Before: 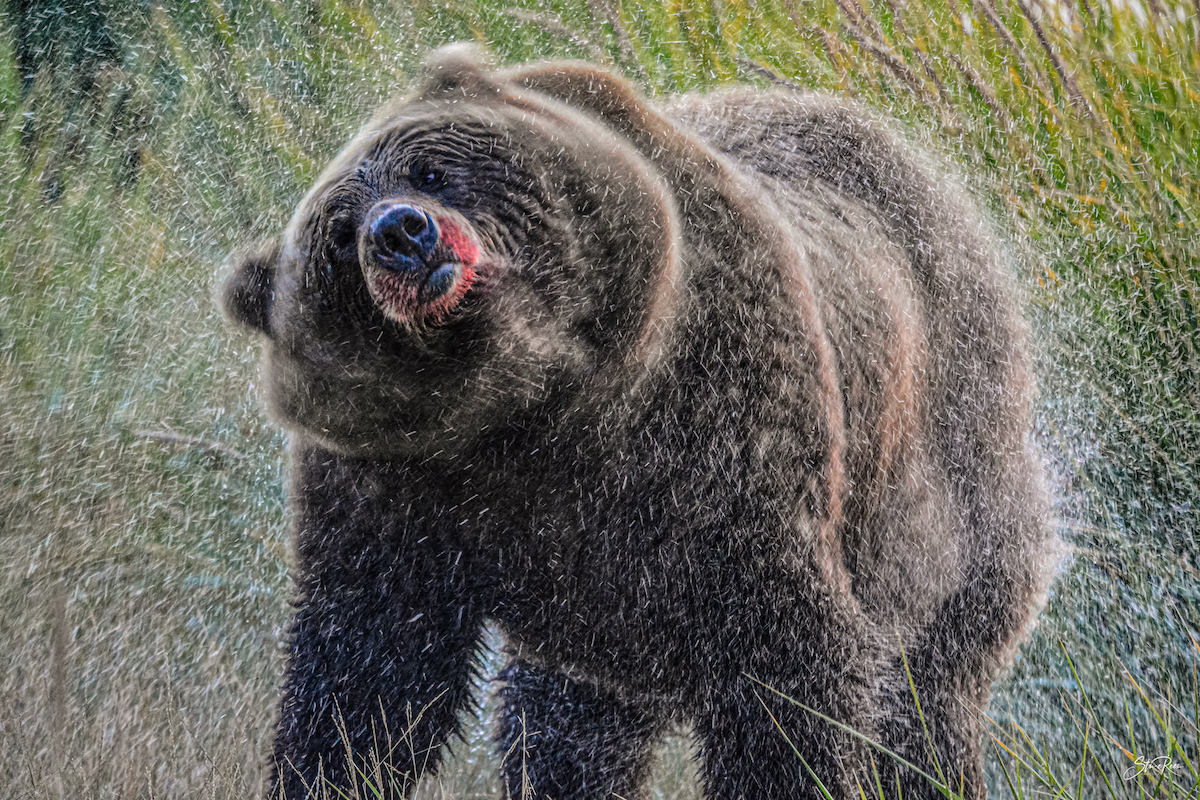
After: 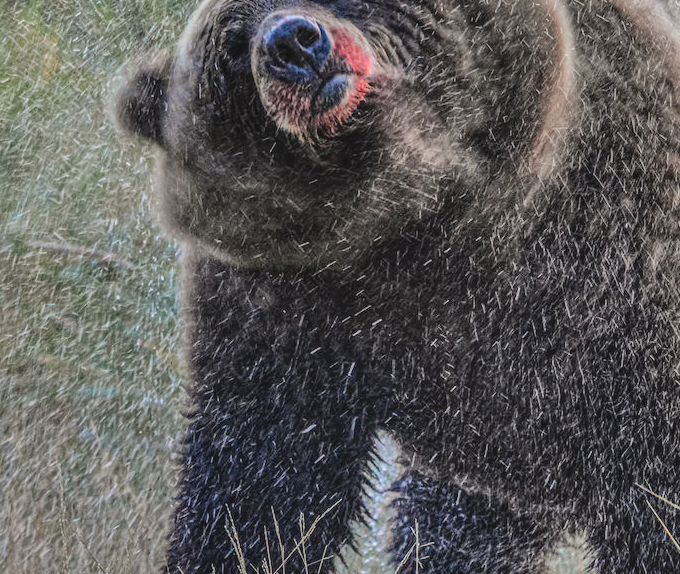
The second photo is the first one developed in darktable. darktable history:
contrast brightness saturation: contrast -0.105, saturation -0.087
crop: left 8.945%, top 23.665%, right 34.318%, bottom 4.55%
sharpen: radius 2.93, amount 0.858, threshold 47.224
shadows and highlights: low approximation 0.01, soften with gaussian
